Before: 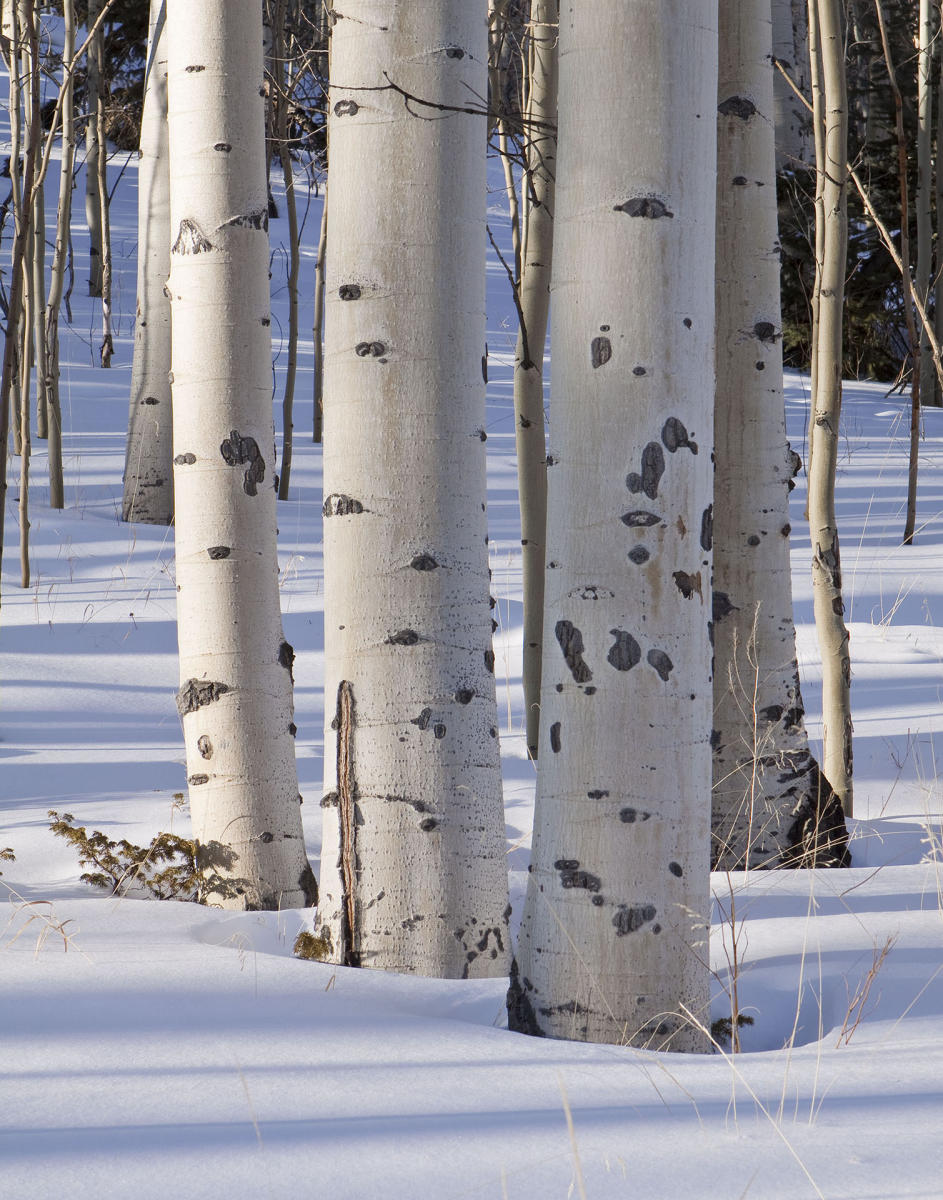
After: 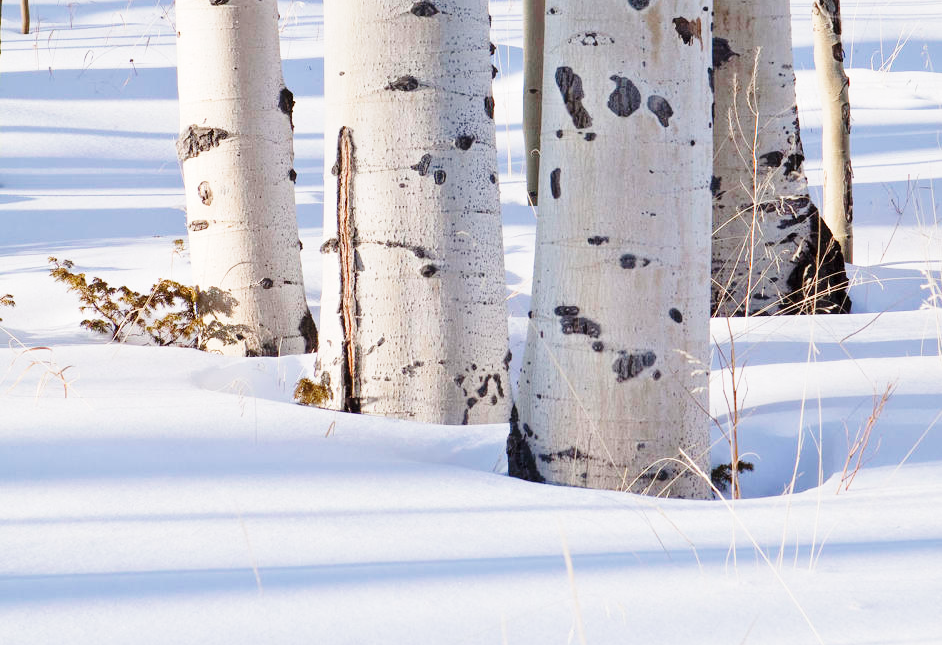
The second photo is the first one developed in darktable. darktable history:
base curve: curves: ch0 [(0, 0) (0.028, 0.03) (0.121, 0.232) (0.46, 0.748) (0.859, 0.968) (1, 1)], preserve colors none
crop and rotate: top 46.237%
